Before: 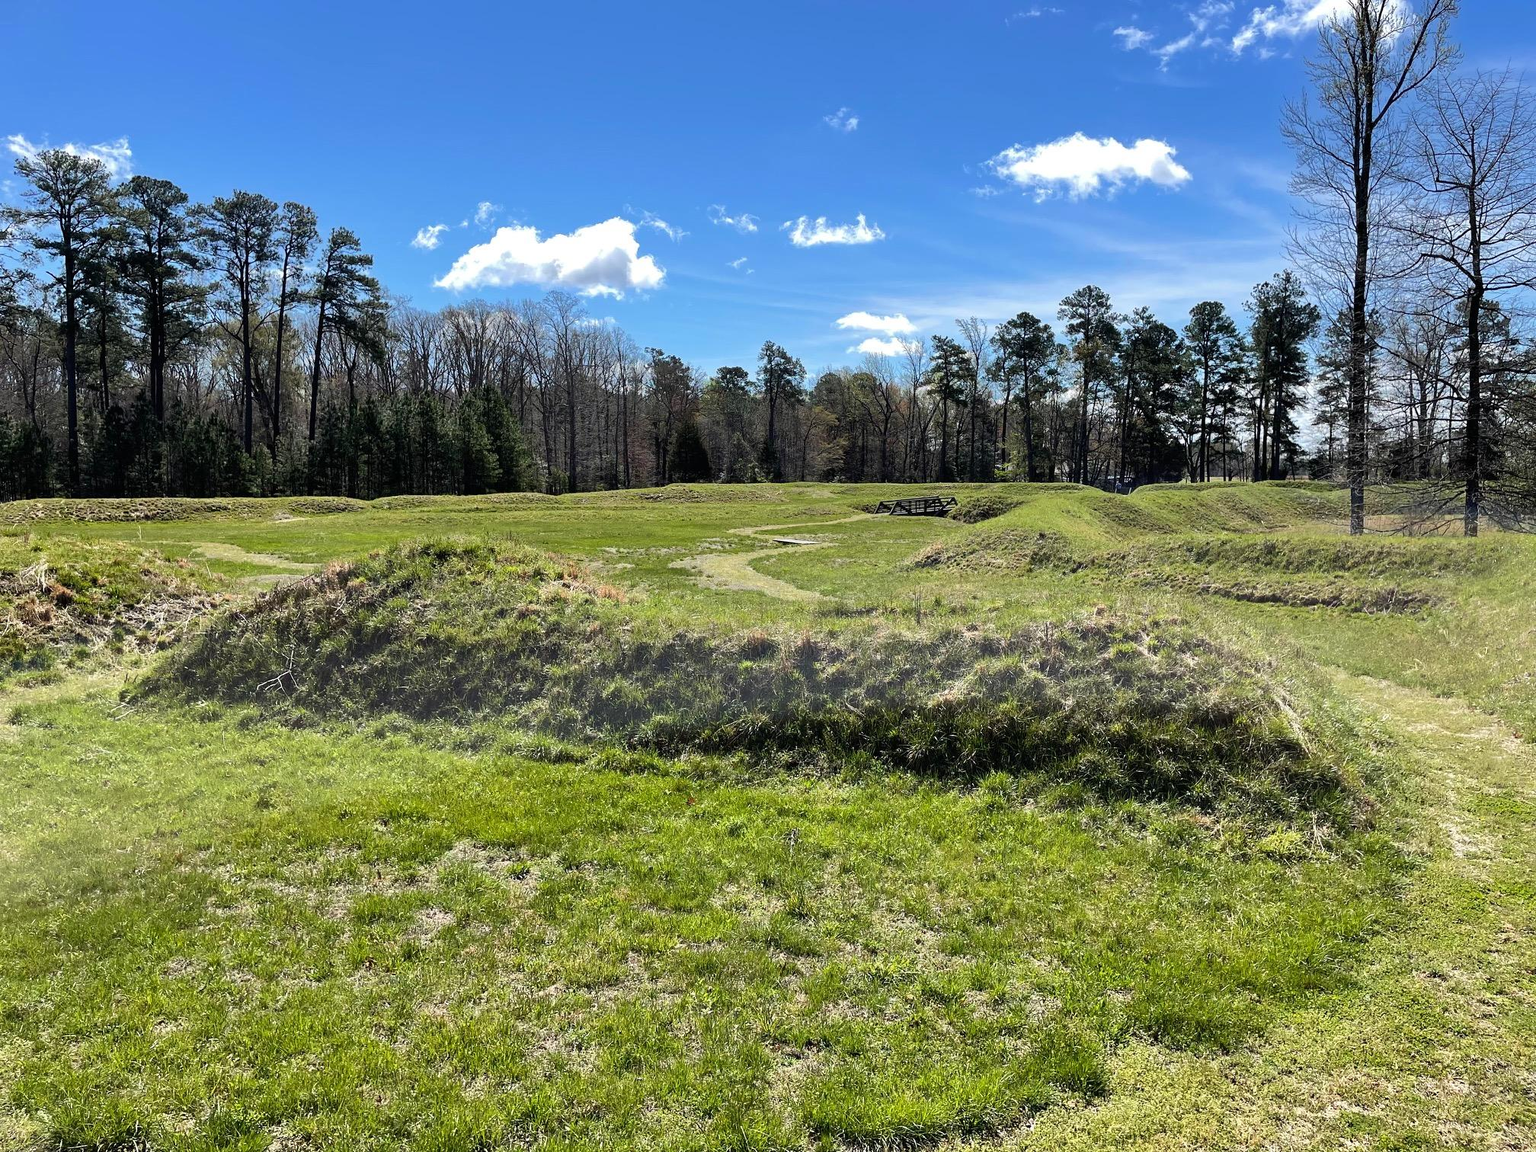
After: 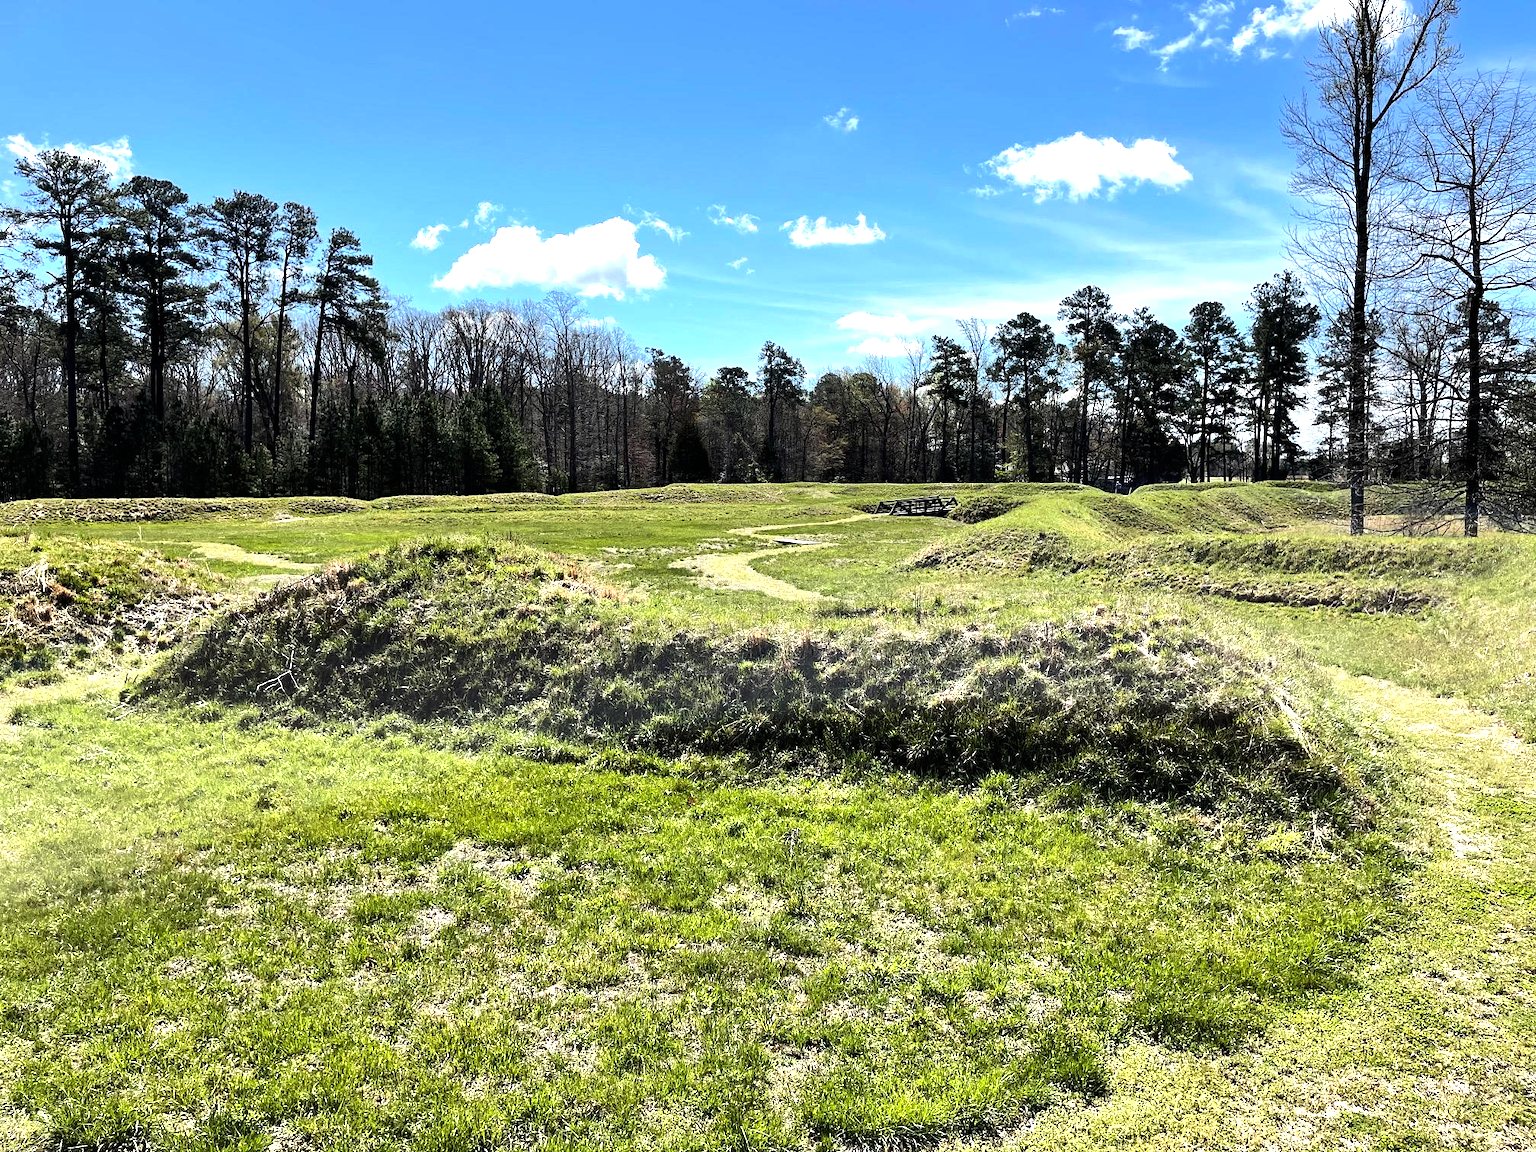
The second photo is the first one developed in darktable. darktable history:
local contrast: mode bilateral grid, contrast 15, coarseness 36, detail 105%, midtone range 0.2
tone equalizer: -8 EV -1.08 EV, -7 EV -1.01 EV, -6 EV -0.867 EV, -5 EV -0.578 EV, -3 EV 0.578 EV, -2 EV 0.867 EV, -1 EV 1.01 EV, +0 EV 1.08 EV, edges refinement/feathering 500, mask exposure compensation -1.57 EV, preserve details no
